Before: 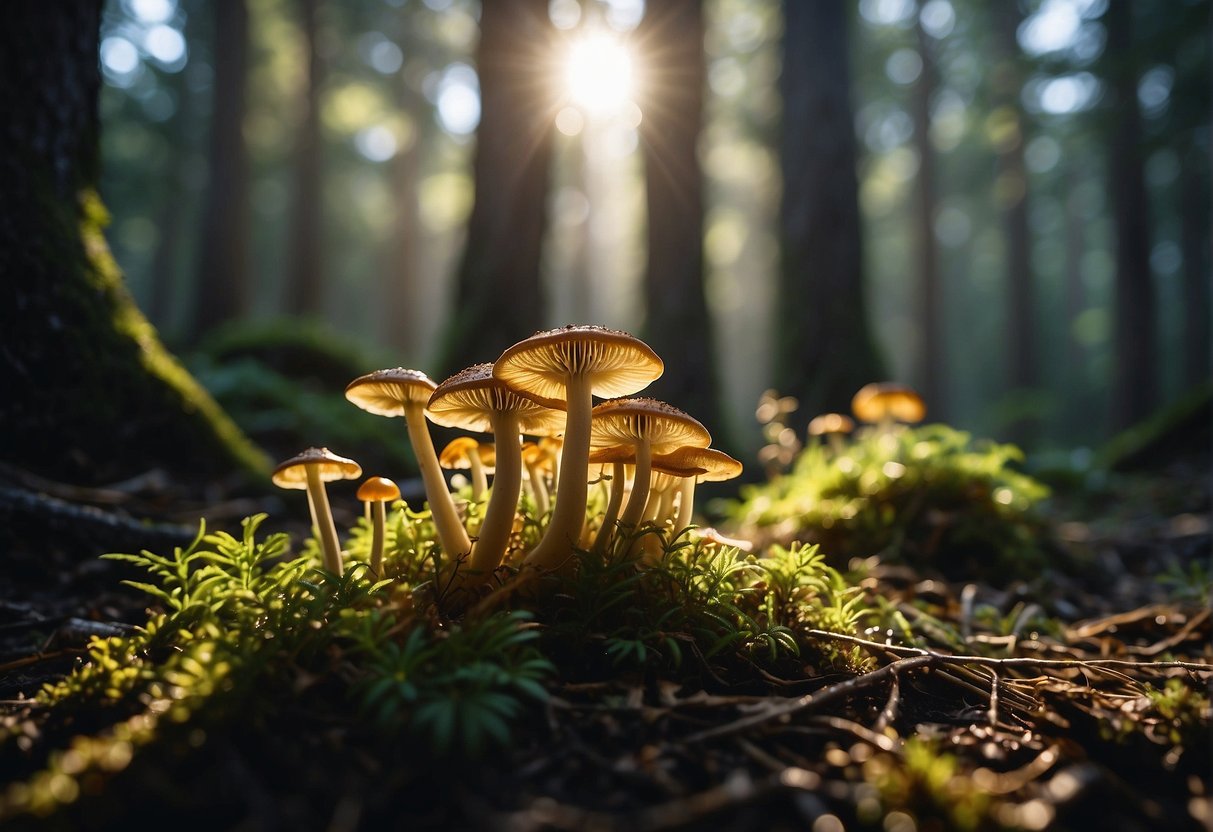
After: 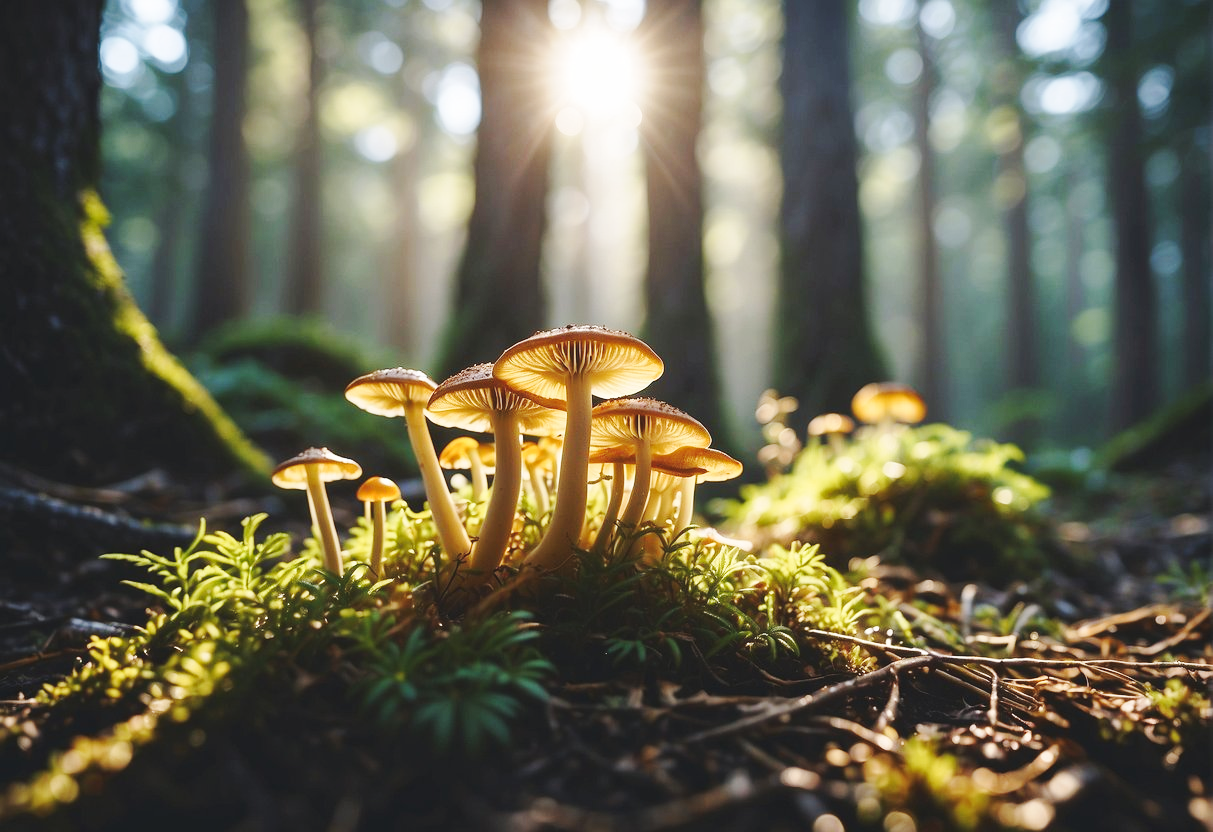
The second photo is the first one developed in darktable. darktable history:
tone equalizer: mask exposure compensation -0.504 EV
base curve: curves: ch0 [(0, 0.007) (0.028, 0.063) (0.121, 0.311) (0.46, 0.743) (0.859, 0.957) (1, 1)], preserve colors none
